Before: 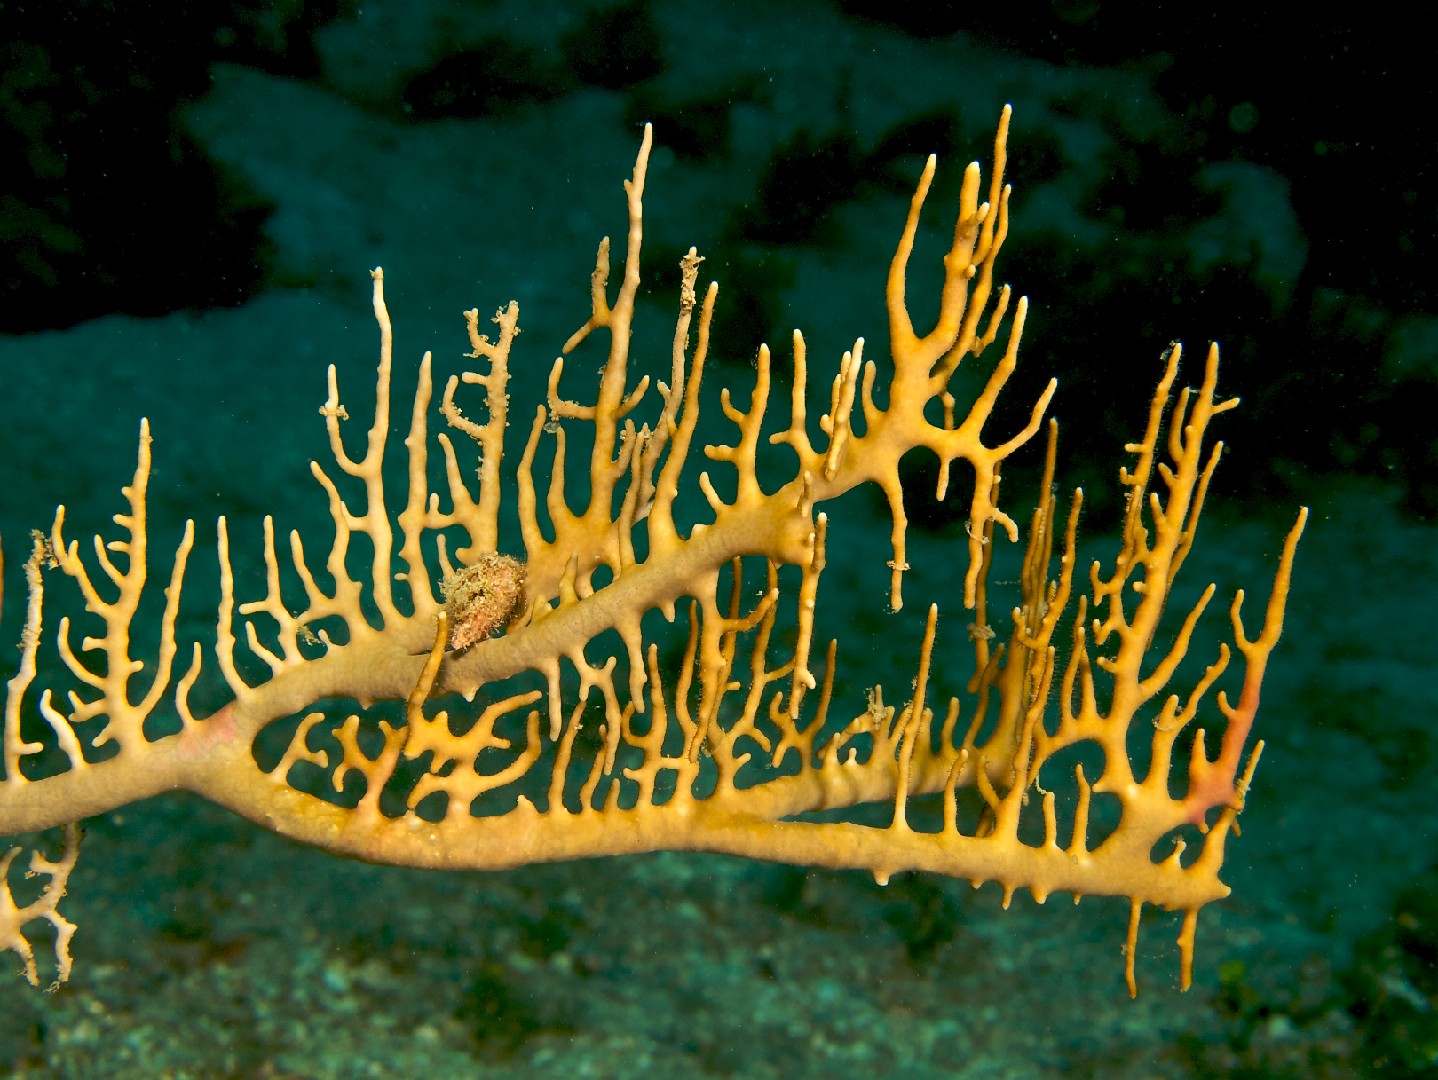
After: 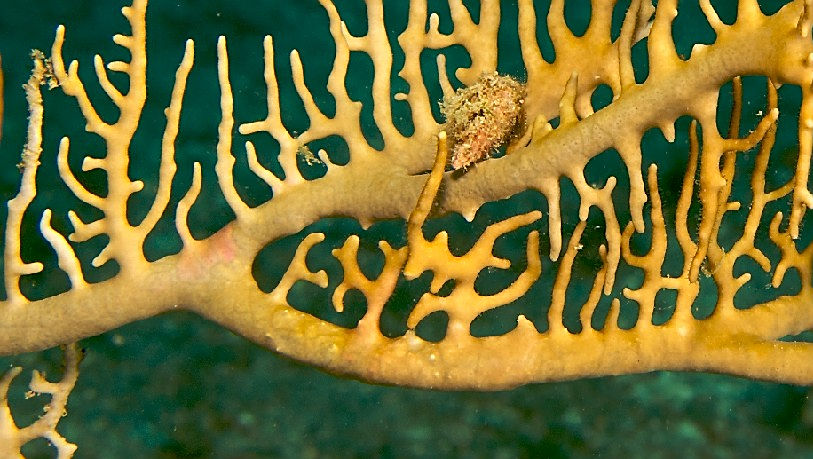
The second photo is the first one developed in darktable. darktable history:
sharpen: amount 0.493
crop: top 44.512%, right 43.415%, bottom 12.95%
